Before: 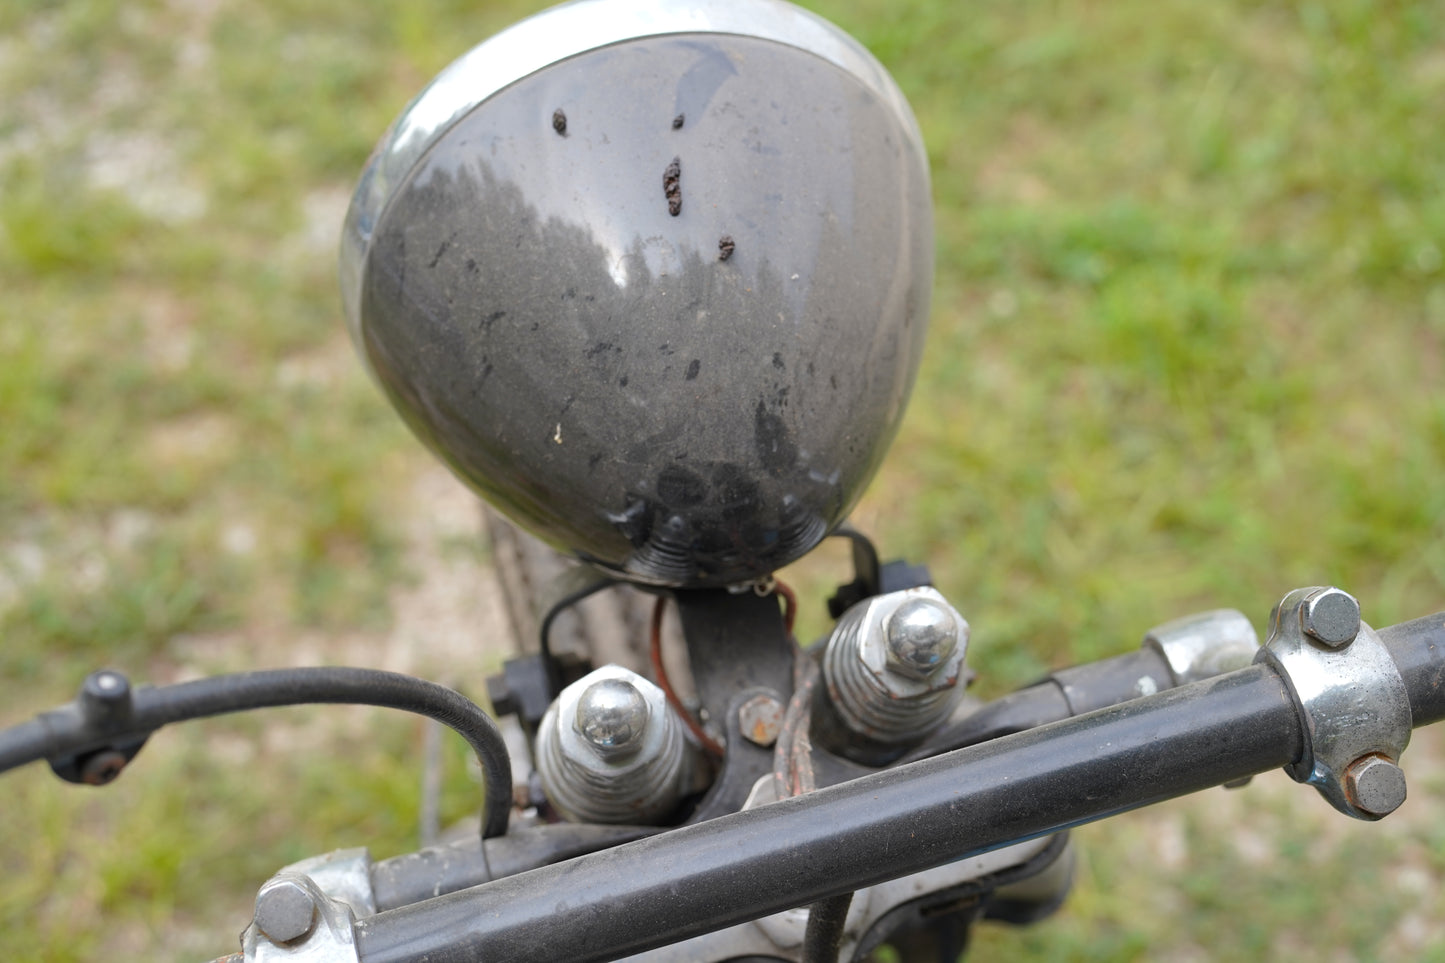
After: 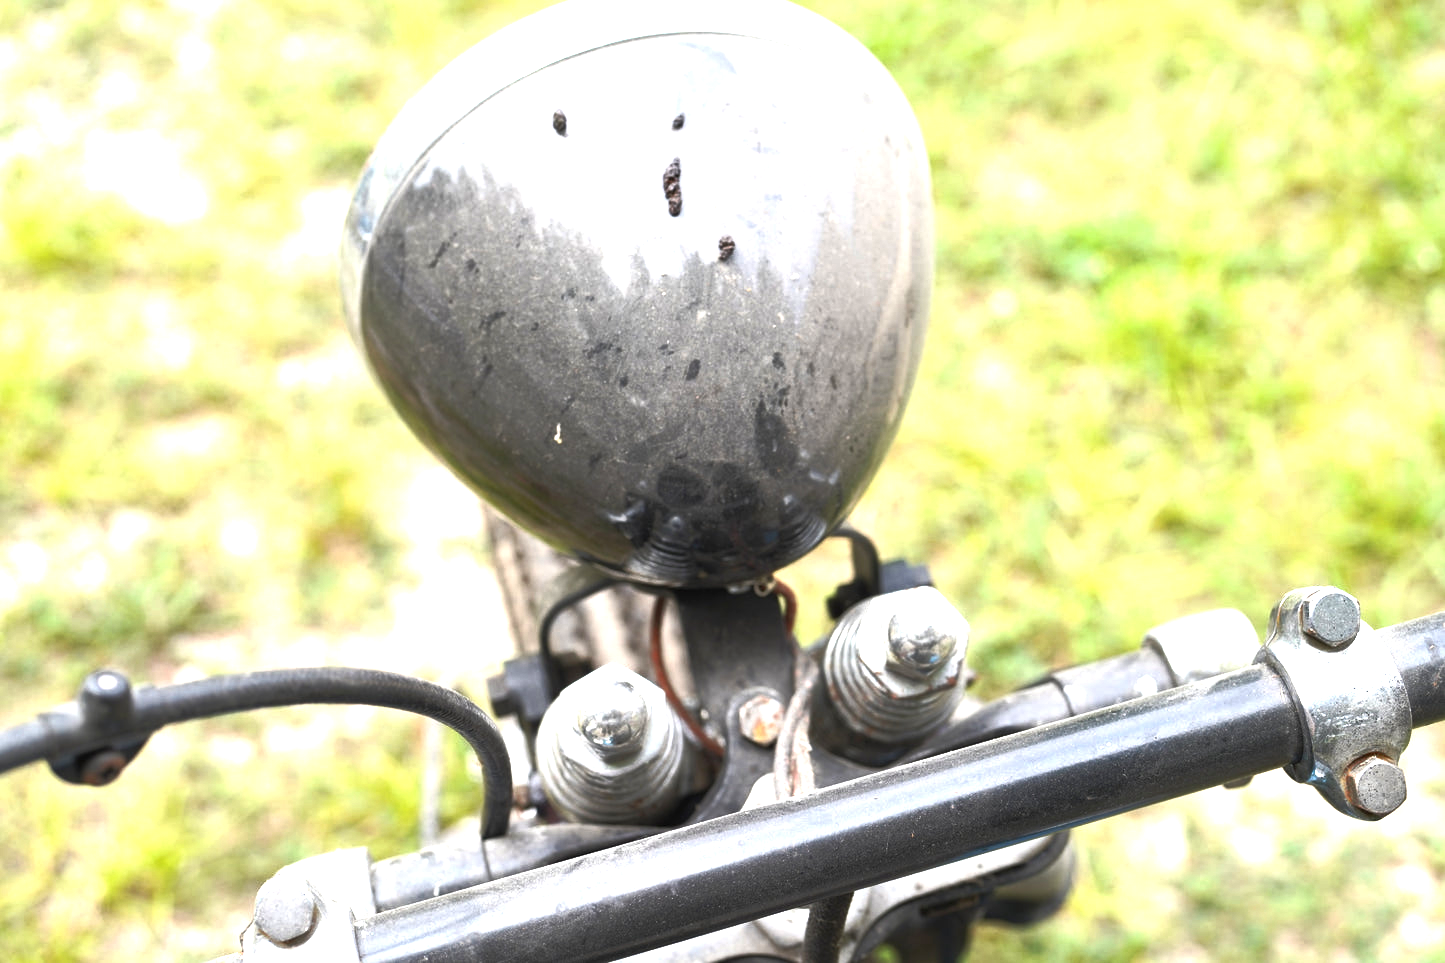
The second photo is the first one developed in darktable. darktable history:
exposure: black level correction 0, exposure 1.55 EV, compensate exposure bias true, compensate highlight preservation false
rgb curve: curves: ch0 [(0, 0) (0.415, 0.237) (1, 1)]
